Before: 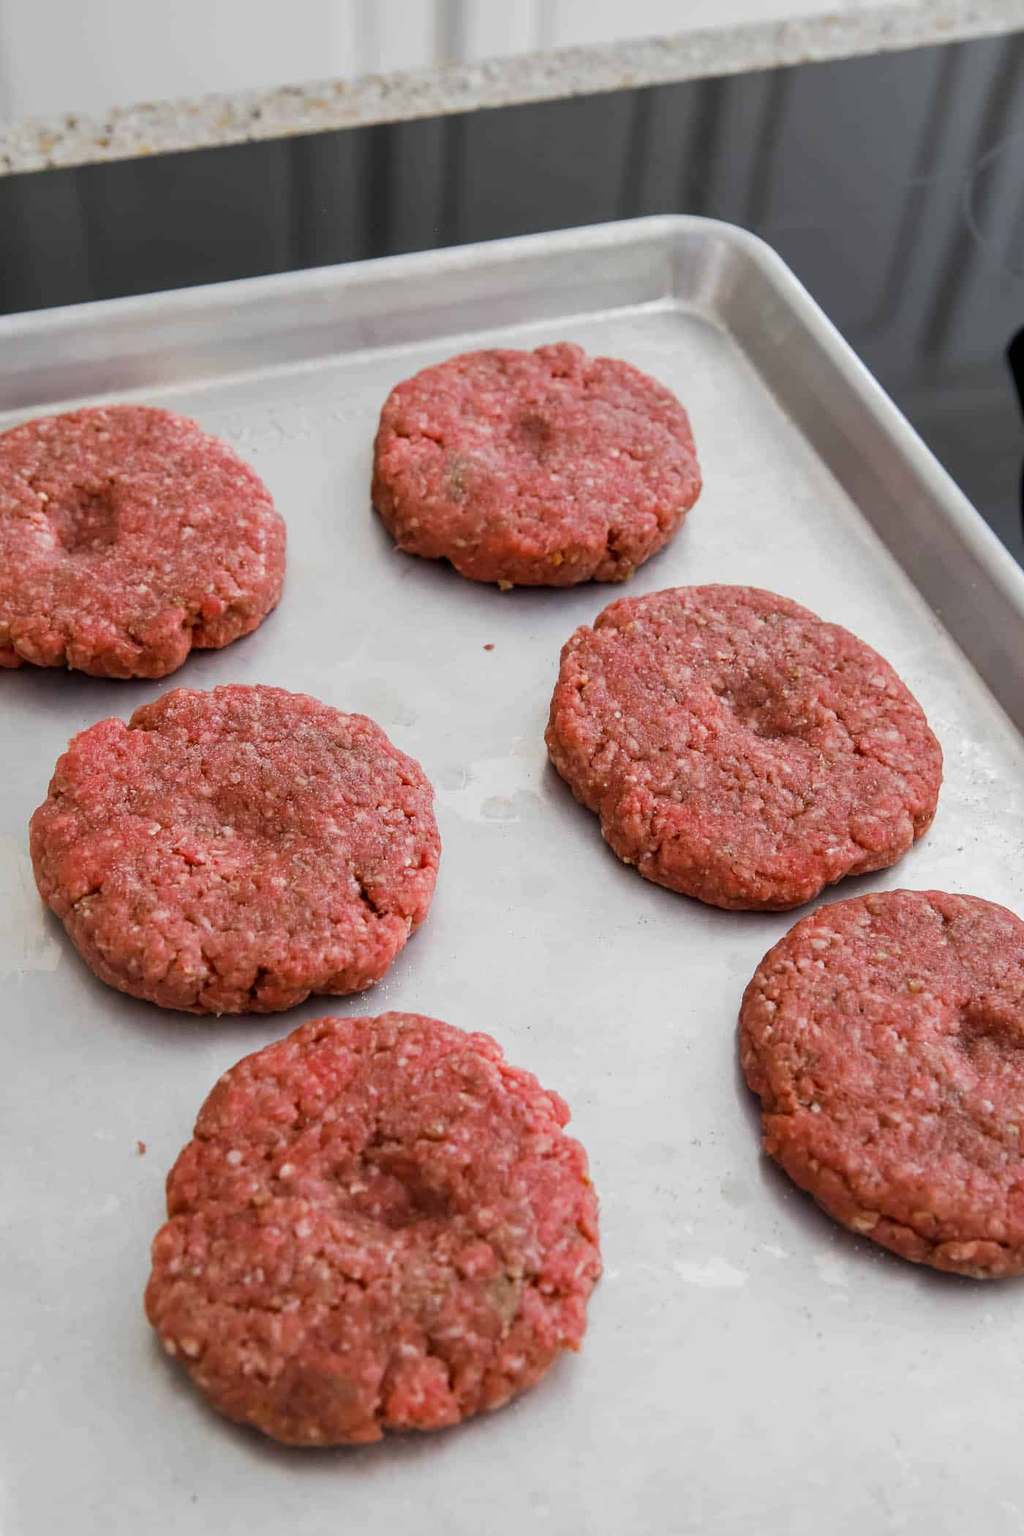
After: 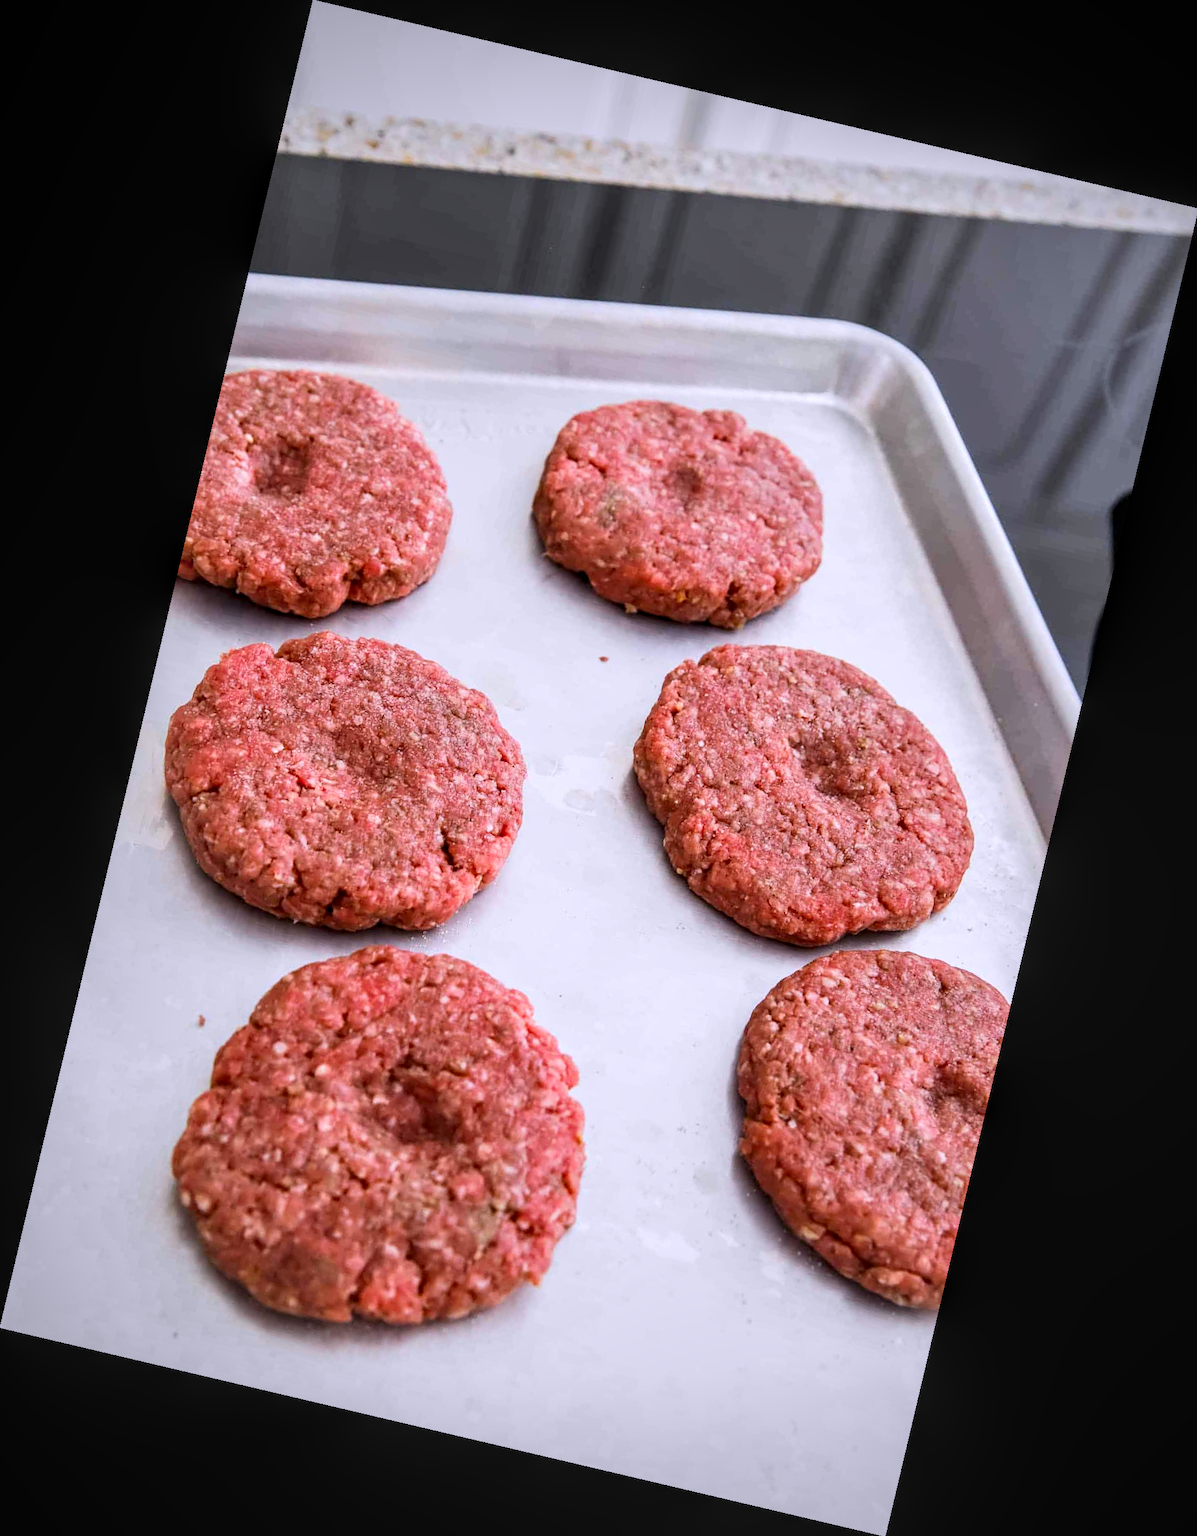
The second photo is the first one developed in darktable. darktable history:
vignetting: saturation 0, unbound false
white balance: red 1.004, blue 1.096
local contrast: on, module defaults
contrast brightness saturation: contrast 0.2, brightness 0.15, saturation 0.14
rotate and perspective: rotation 13.27°, automatic cropping off
